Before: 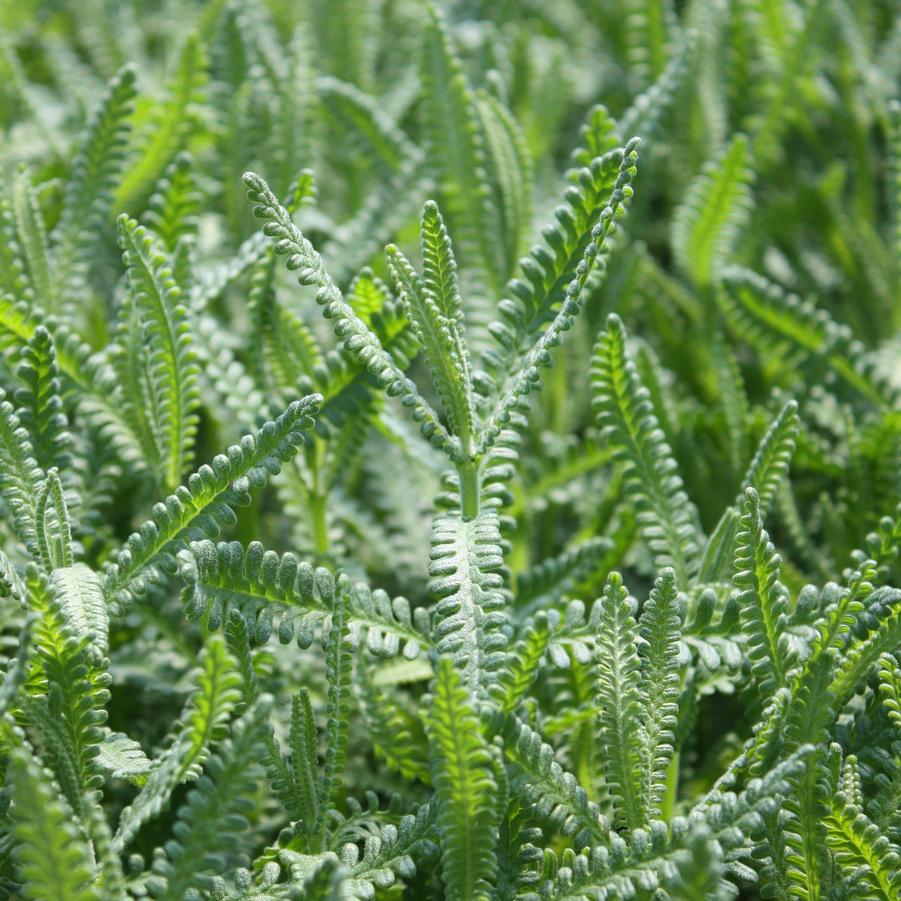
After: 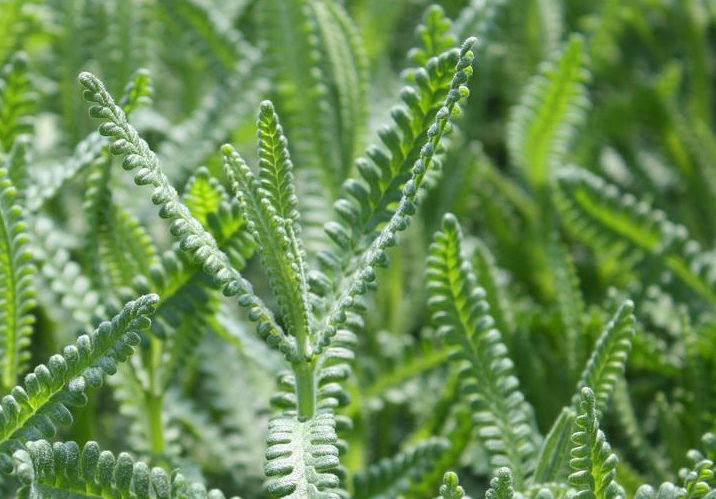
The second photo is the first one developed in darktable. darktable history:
crop: left 18.258%, top 11.127%, right 2.25%, bottom 33.441%
